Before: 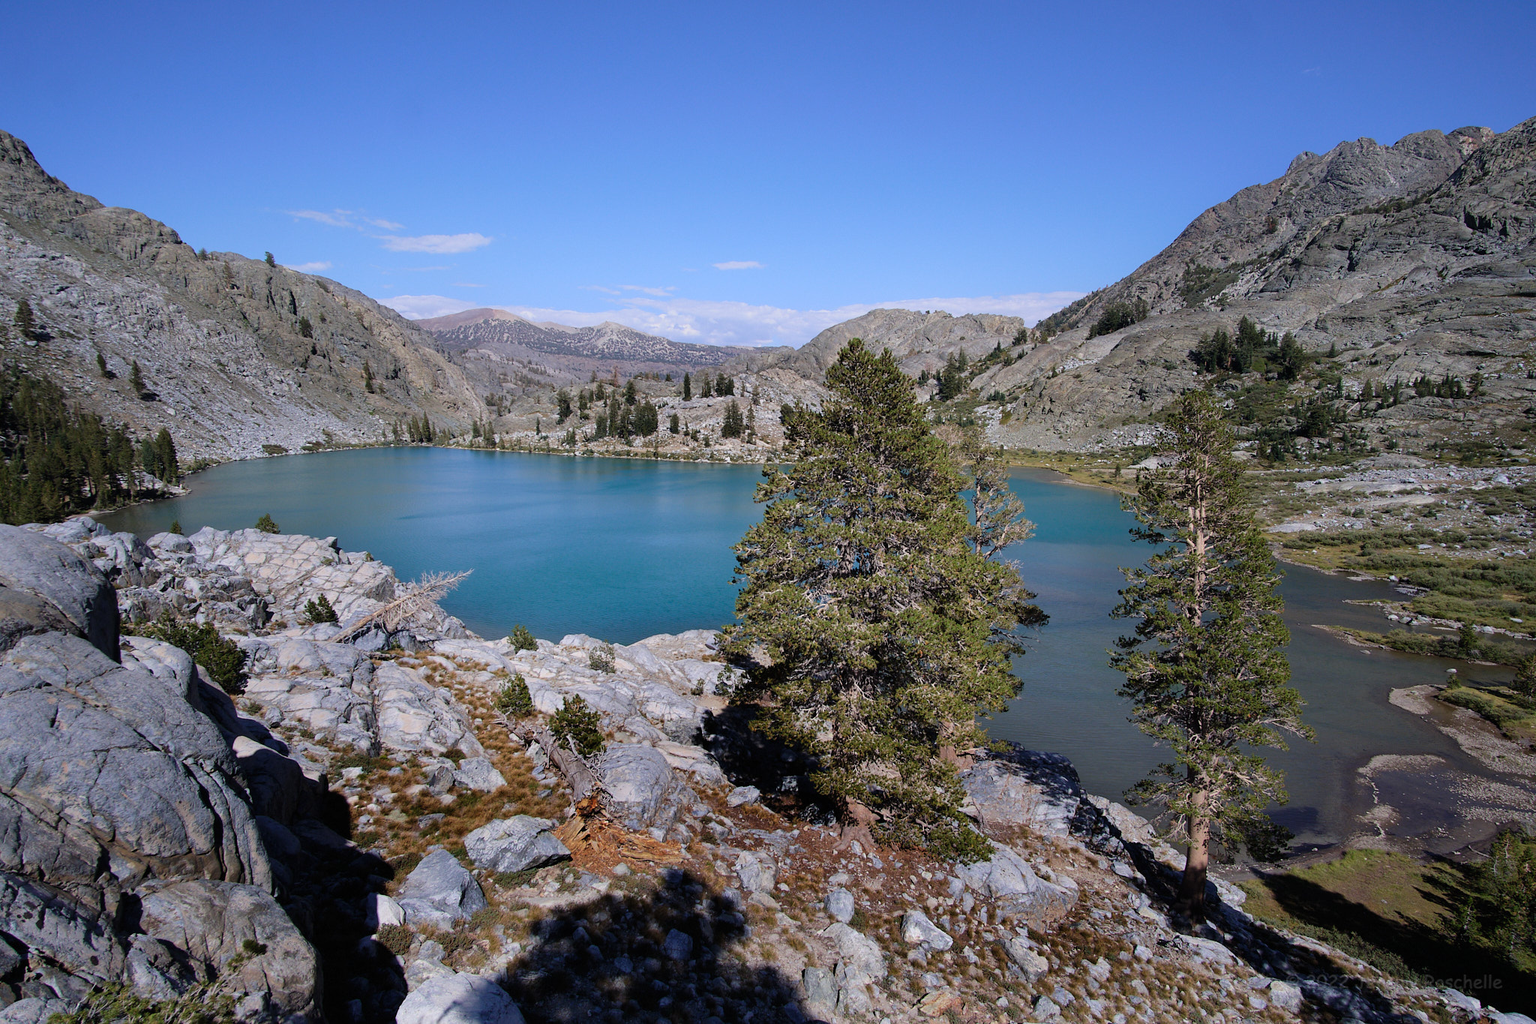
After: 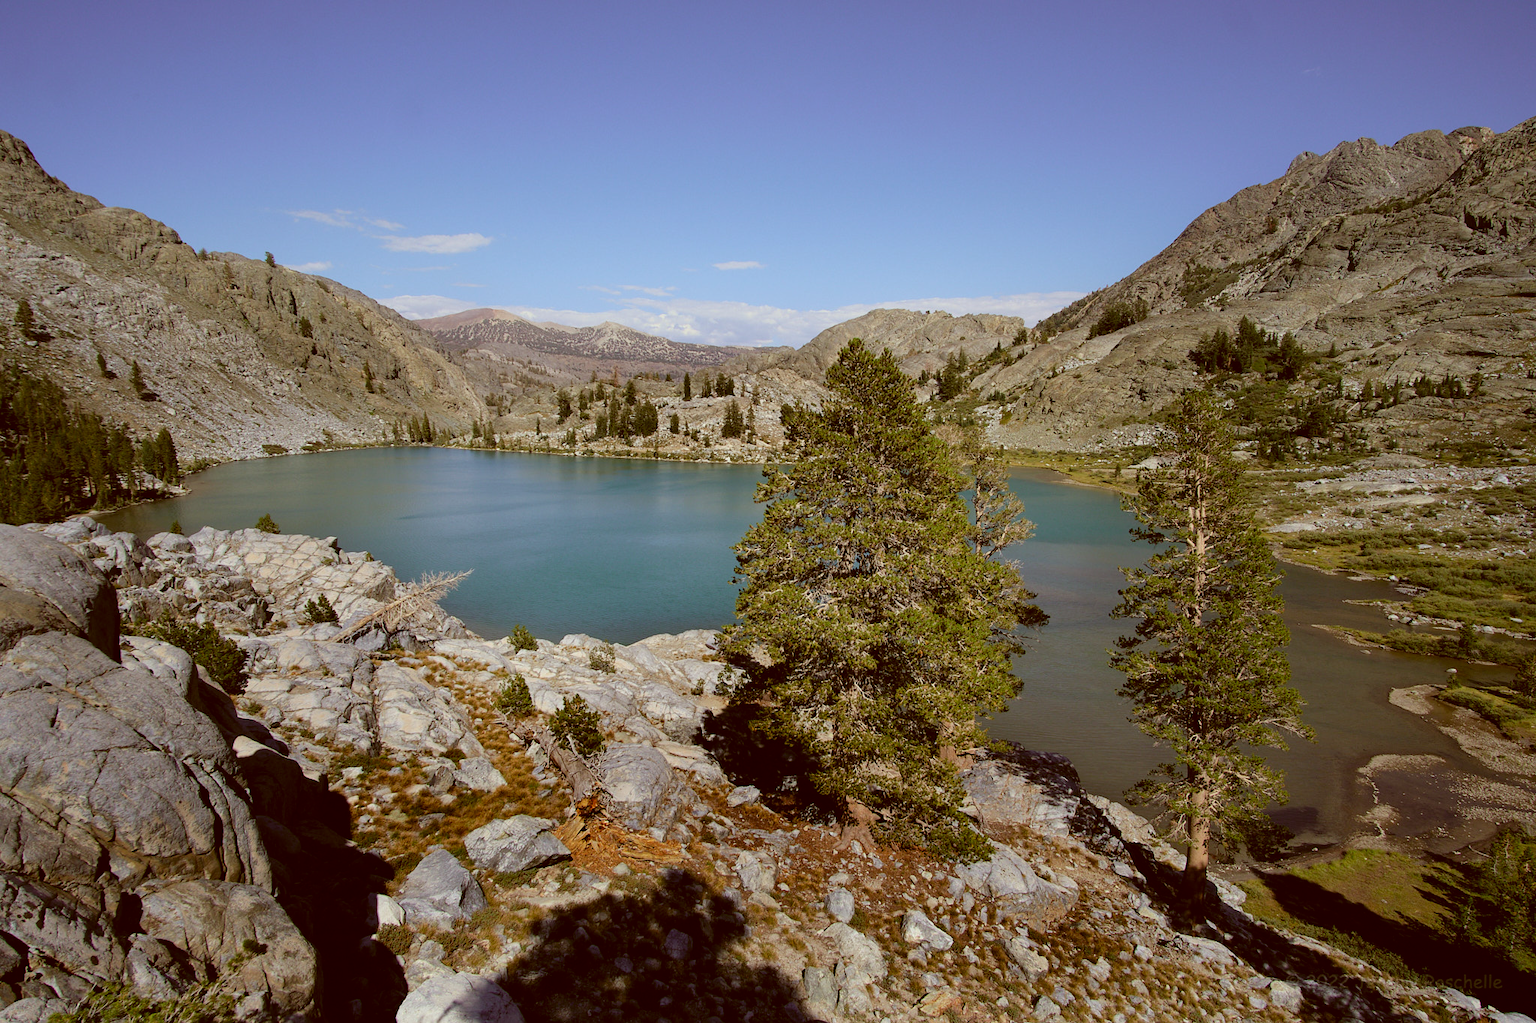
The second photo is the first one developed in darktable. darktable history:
color correction: highlights a* -5.41, highlights b* 9.8, shadows a* 9.6, shadows b* 24.7
